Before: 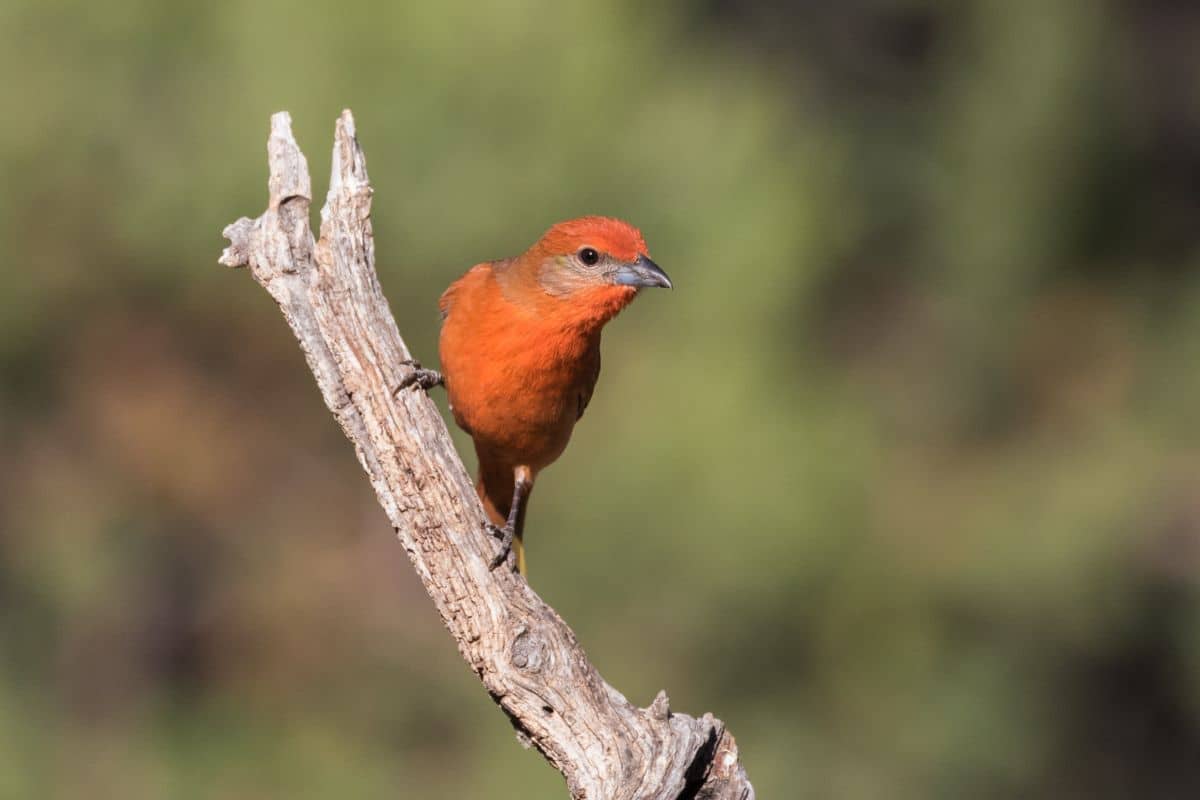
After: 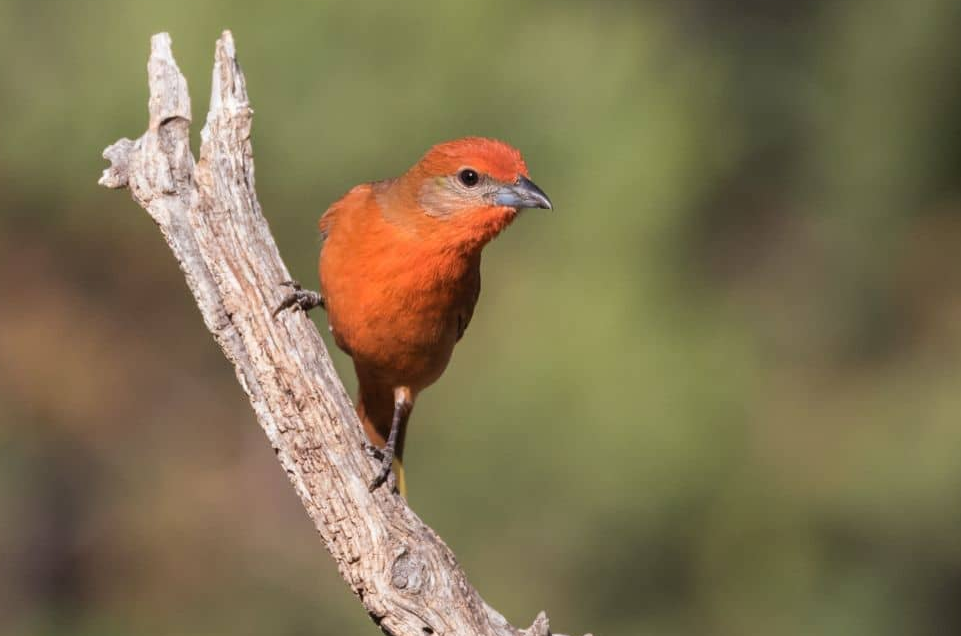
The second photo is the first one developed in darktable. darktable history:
crop and rotate: left 10.026%, top 10.013%, right 9.877%, bottom 10.395%
